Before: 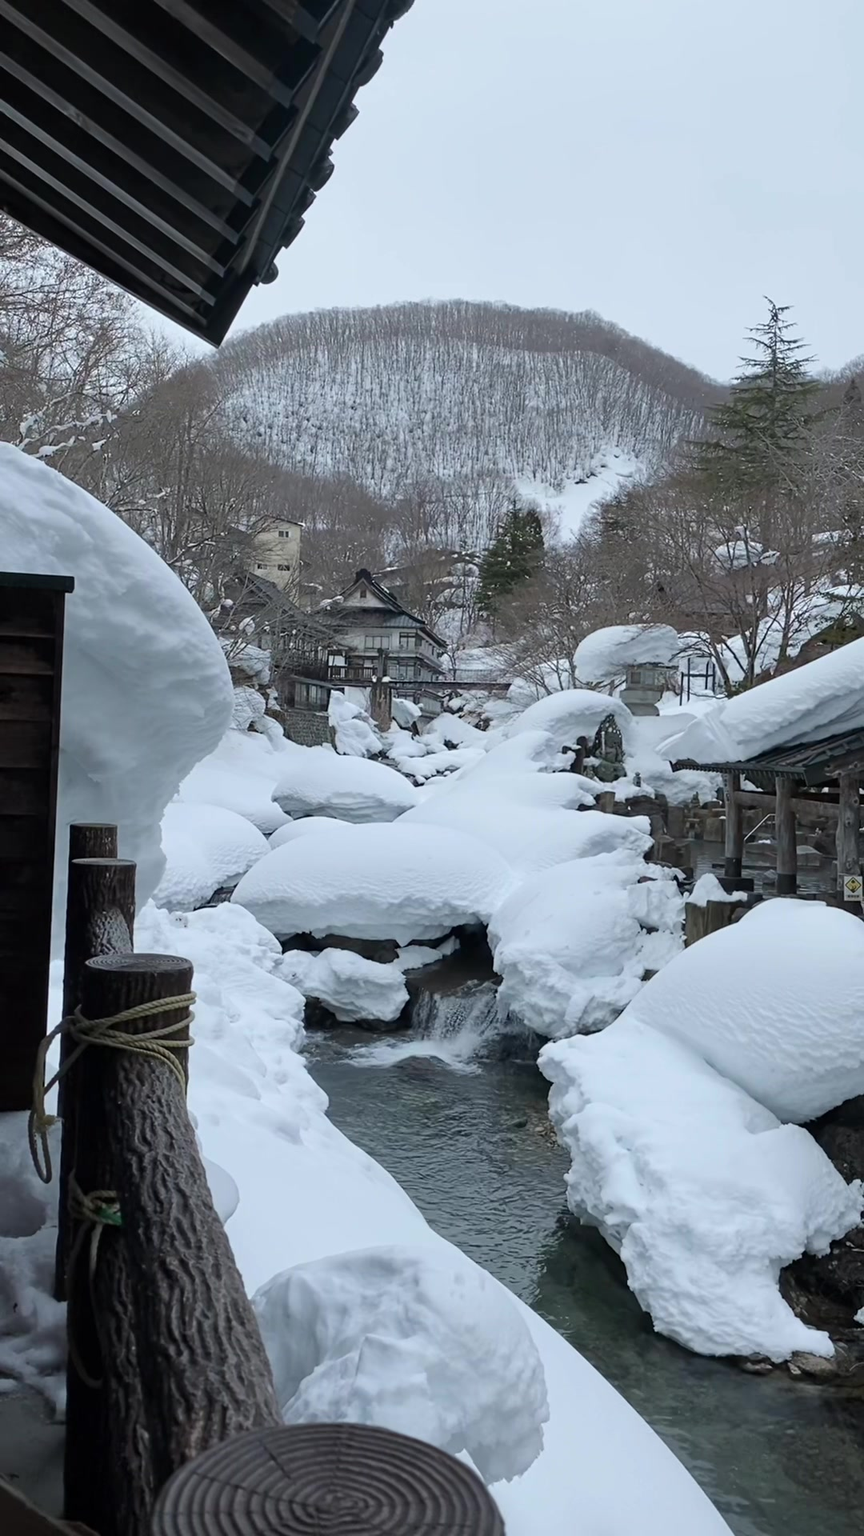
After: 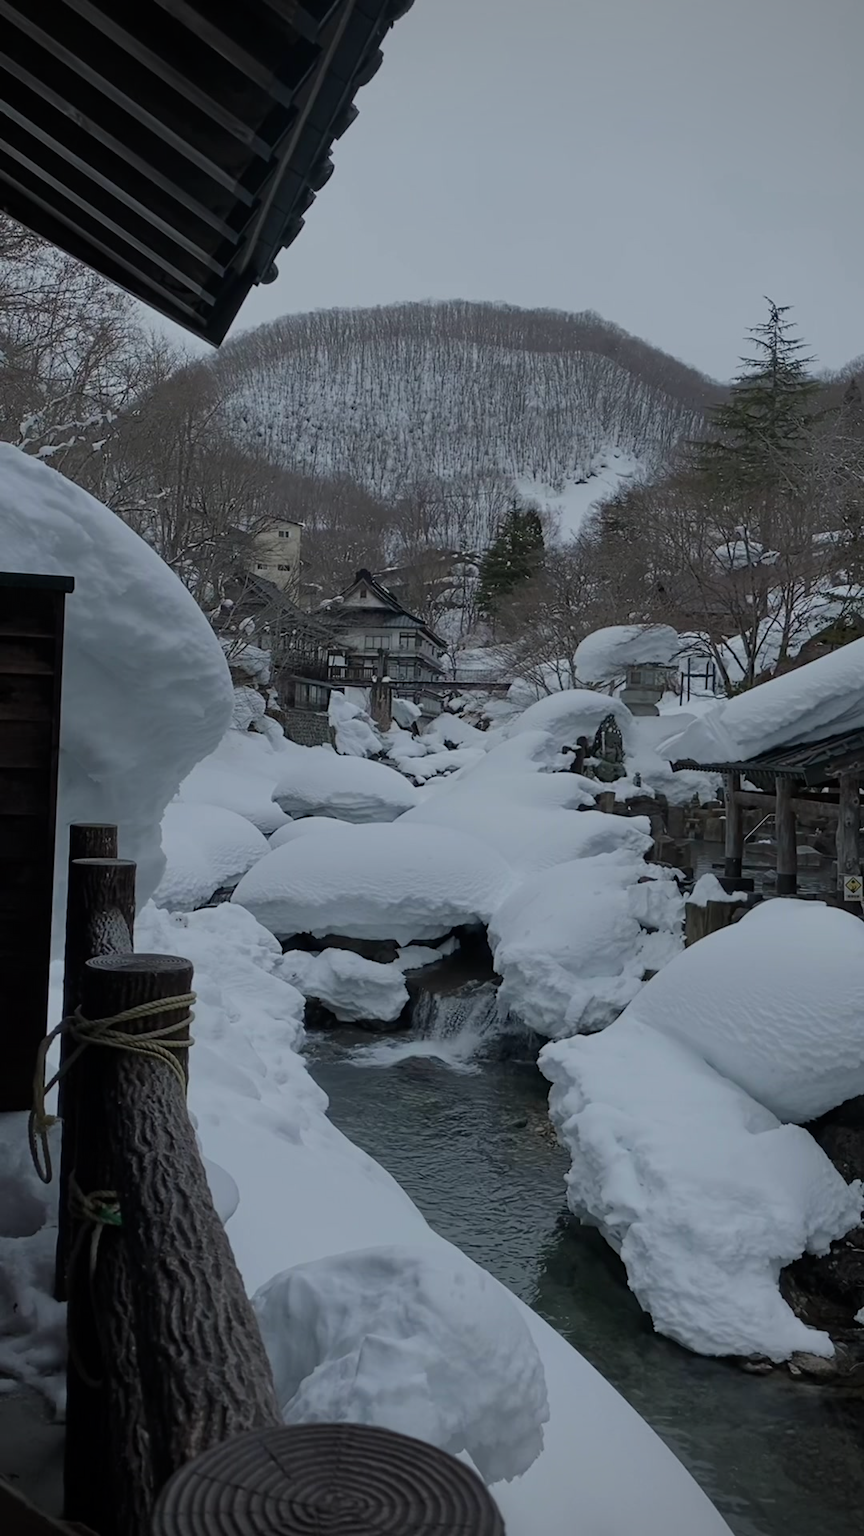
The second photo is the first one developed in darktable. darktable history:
exposure: exposure -1 EV, compensate highlight preservation false
vignetting: fall-off radius 60.92%
